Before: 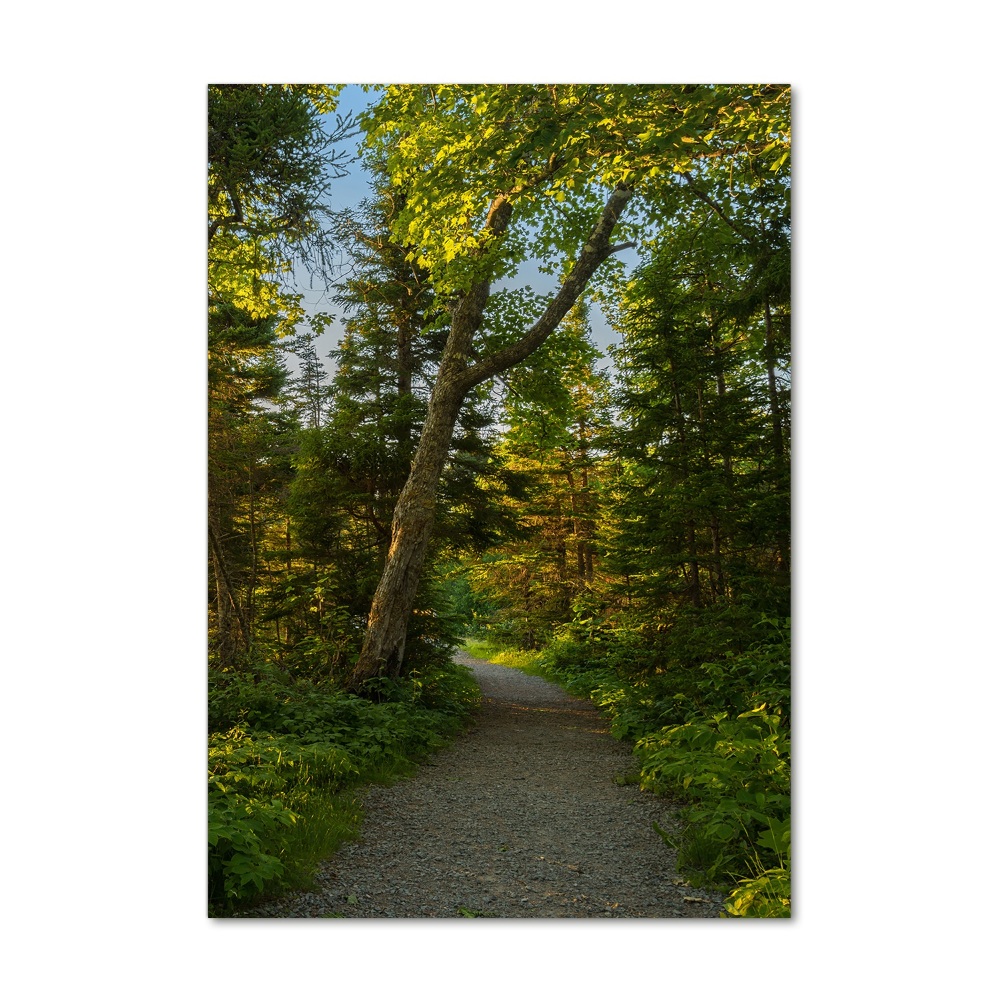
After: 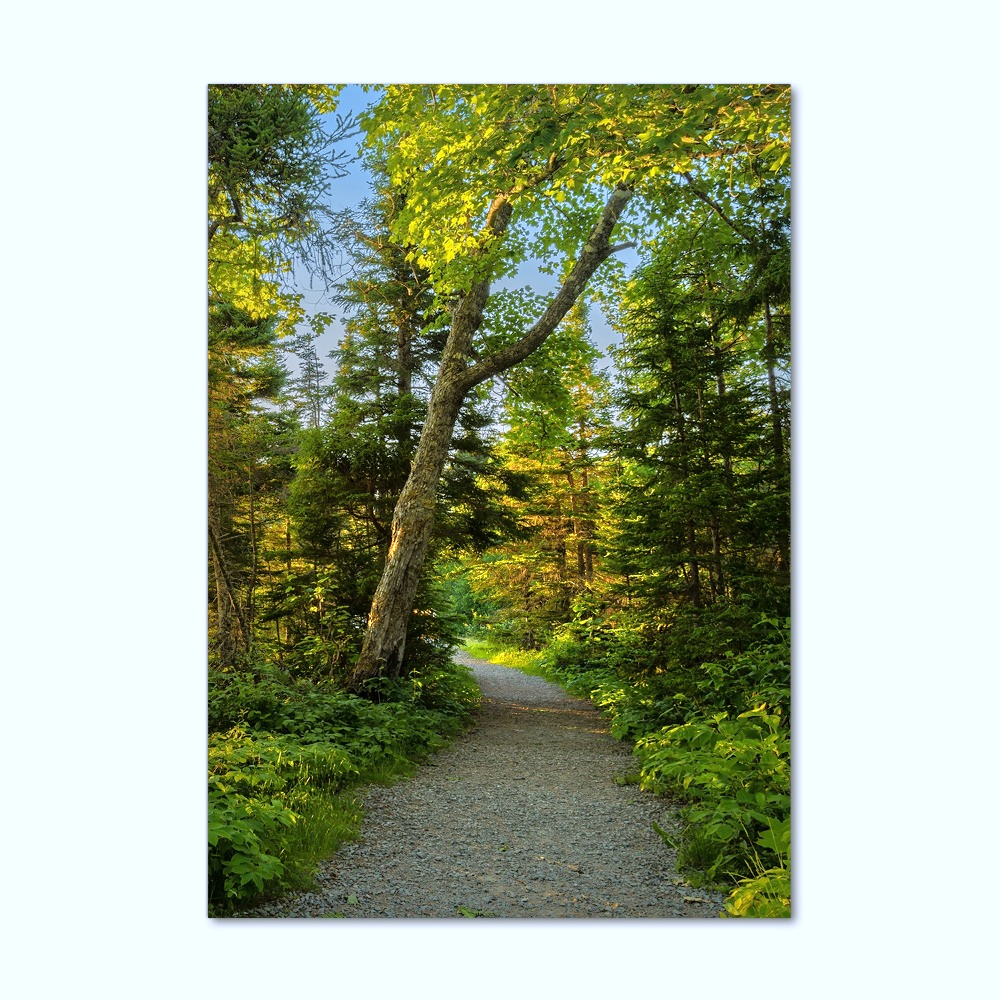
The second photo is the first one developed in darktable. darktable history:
white balance: red 0.954, blue 1.079
tone equalizer: -7 EV 0.15 EV, -6 EV 0.6 EV, -5 EV 1.15 EV, -4 EV 1.33 EV, -3 EV 1.15 EV, -2 EV 0.6 EV, -1 EV 0.15 EV, mask exposure compensation -0.5 EV
